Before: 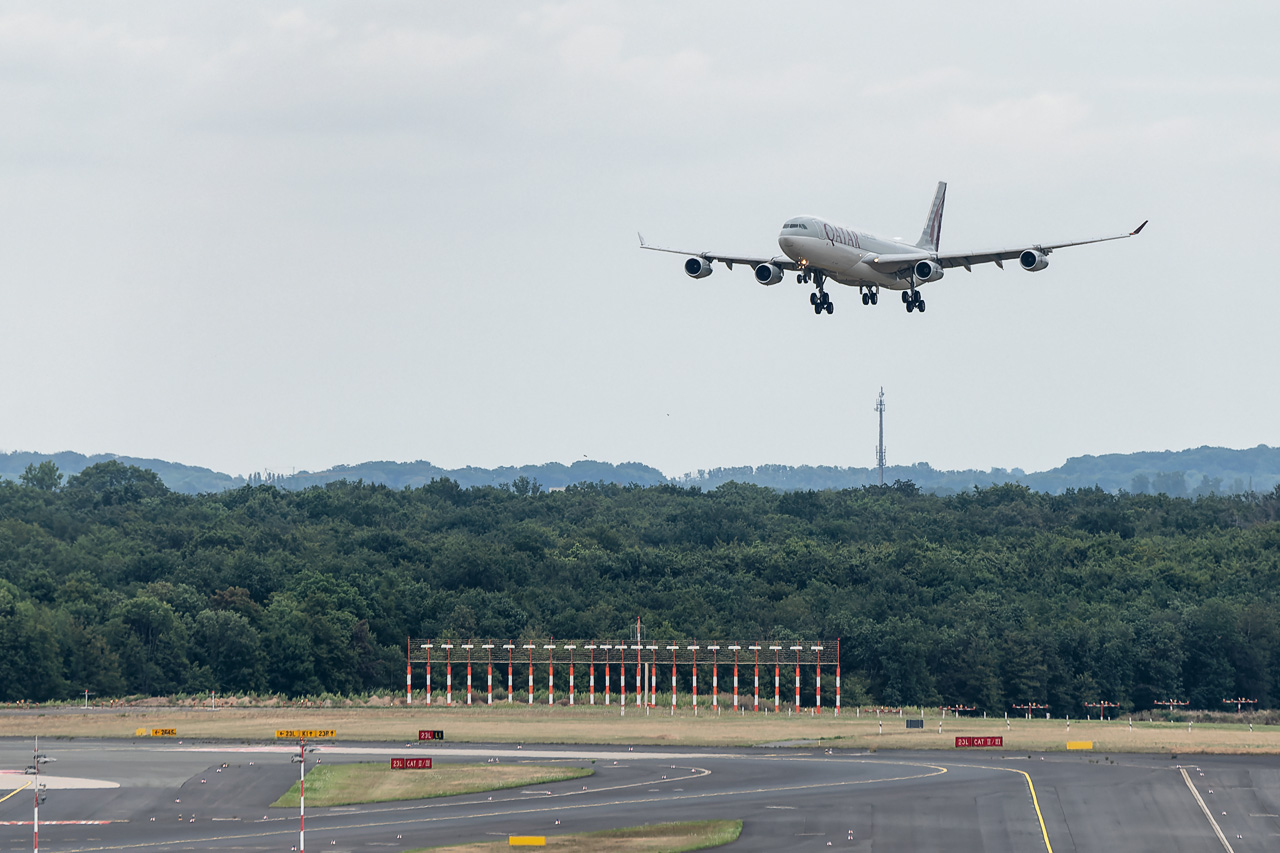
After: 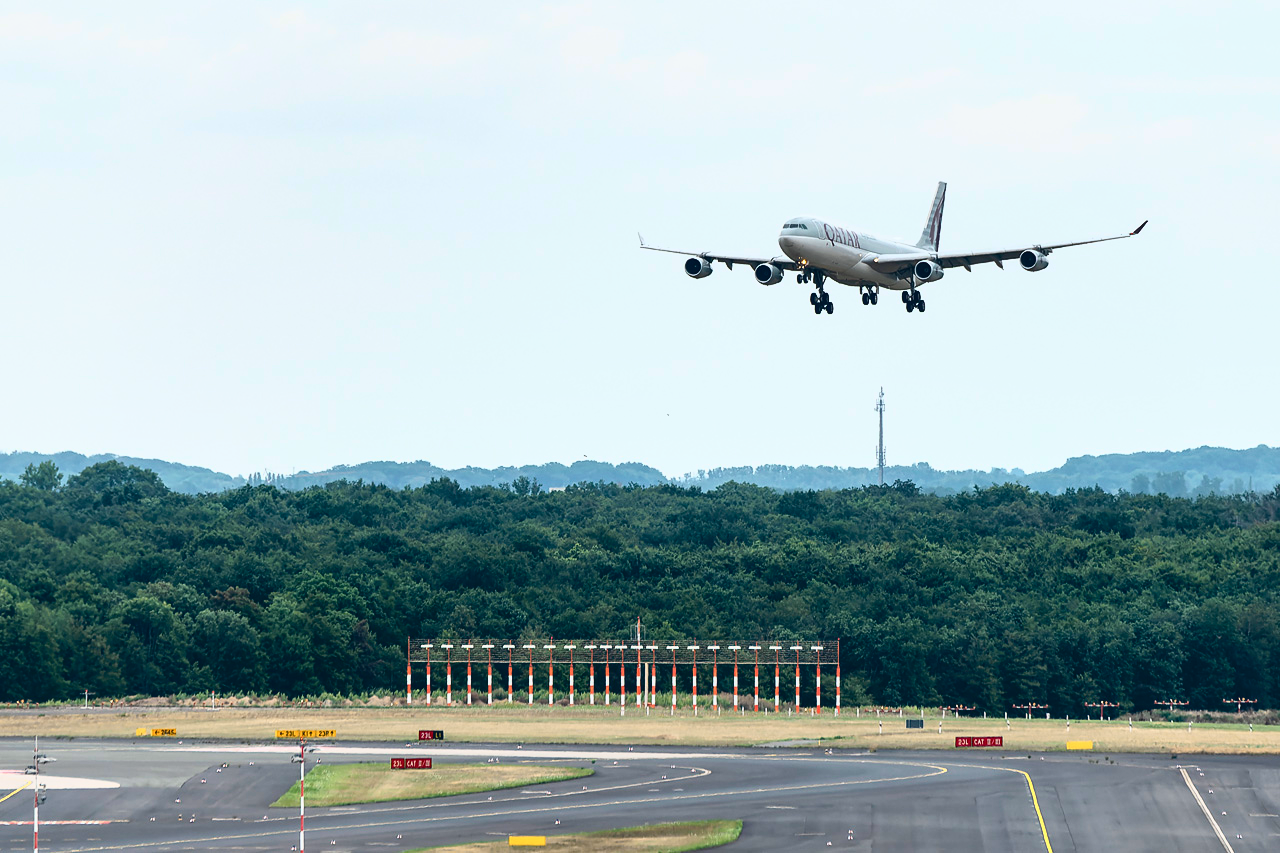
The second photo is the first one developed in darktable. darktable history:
tone curve: curves: ch0 [(0, 0.018) (0.162, 0.128) (0.434, 0.478) (0.667, 0.785) (0.819, 0.943) (1, 0.991)]; ch1 [(0, 0) (0.402, 0.36) (0.476, 0.449) (0.506, 0.505) (0.523, 0.518) (0.582, 0.586) (0.641, 0.668) (0.7, 0.741) (1, 1)]; ch2 [(0, 0) (0.416, 0.403) (0.483, 0.472) (0.503, 0.505) (0.521, 0.519) (0.547, 0.561) (0.597, 0.643) (0.699, 0.759) (0.997, 0.858)], color space Lab, independent channels
shadows and highlights: shadows 37.27, highlights -28.18, soften with gaussian
